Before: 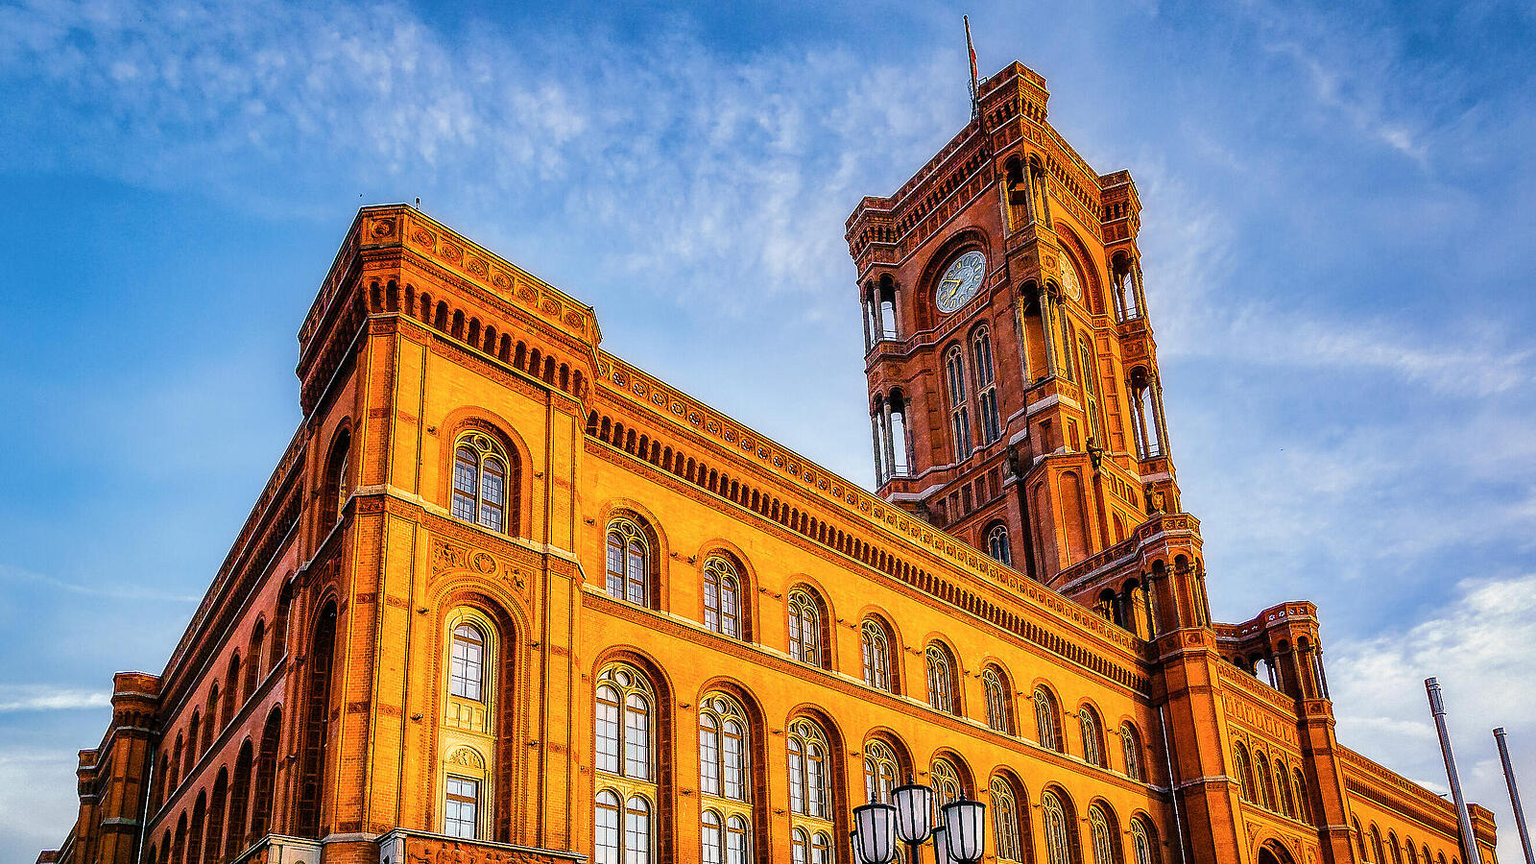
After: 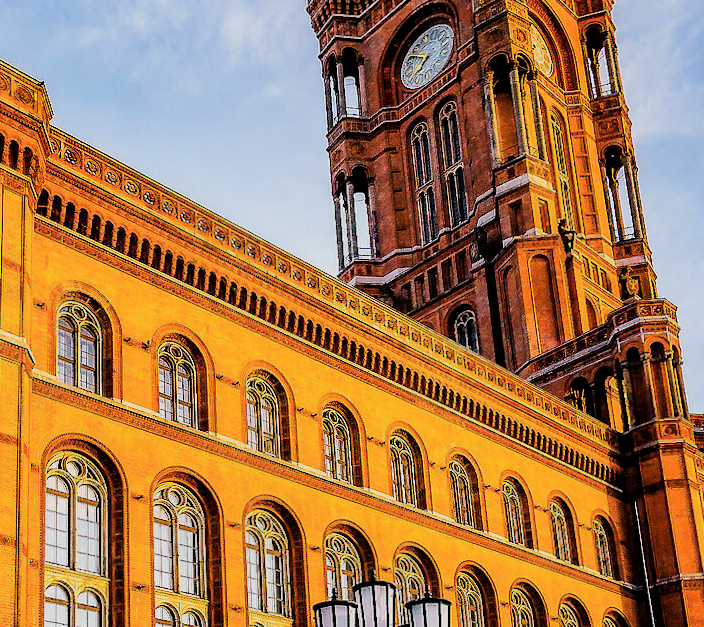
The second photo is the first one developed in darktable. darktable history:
filmic rgb: black relative exposure -5 EV, white relative exposure 3.5 EV, hardness 3.19, contrast 1.3, highlights saturation mix -50%
crop: left 35.432%, top 26.233%, right 20.145%, bottom 3.432%
rotate and perspective: rotation 0.192°, lens shift (horizontal) -0.015, crop left 0.005, crop right 0.996, crop top 0.006, crop bottom 0.99
contrast equalizer: y [[0.5 ×4, 0.467, 0.376], [0.5 ×6], [0.5 ×6], [0 ×6], [0 ×6]]
